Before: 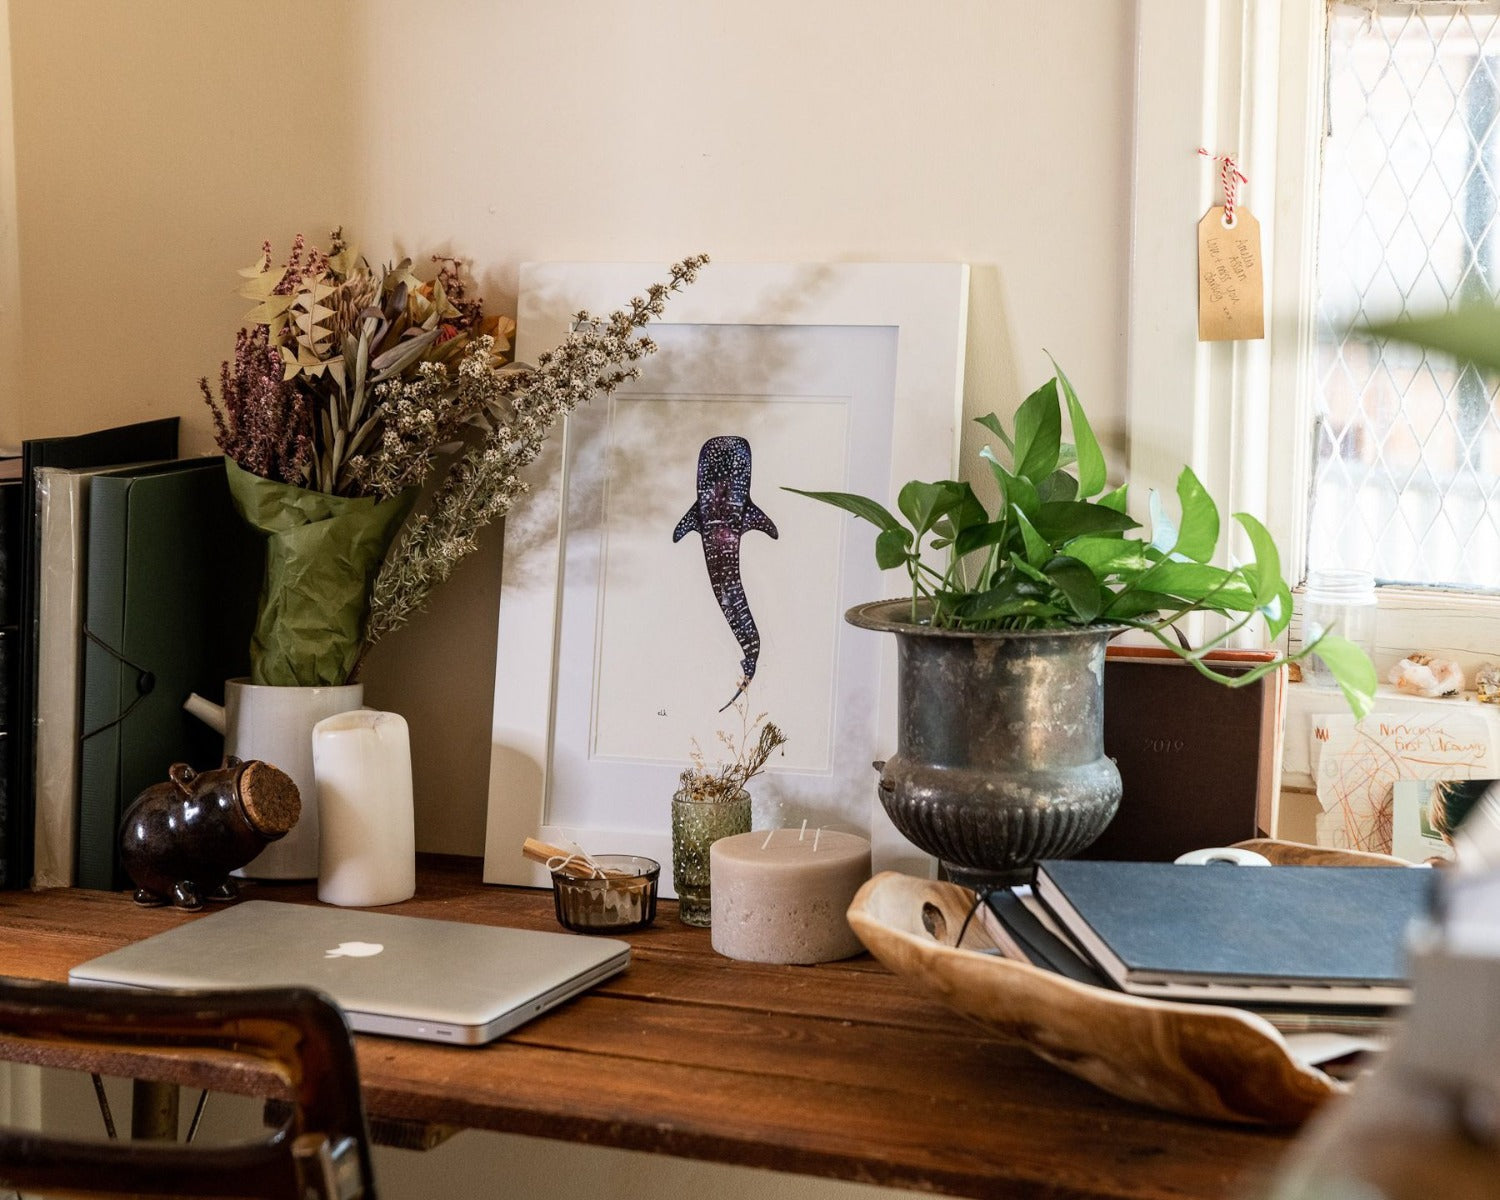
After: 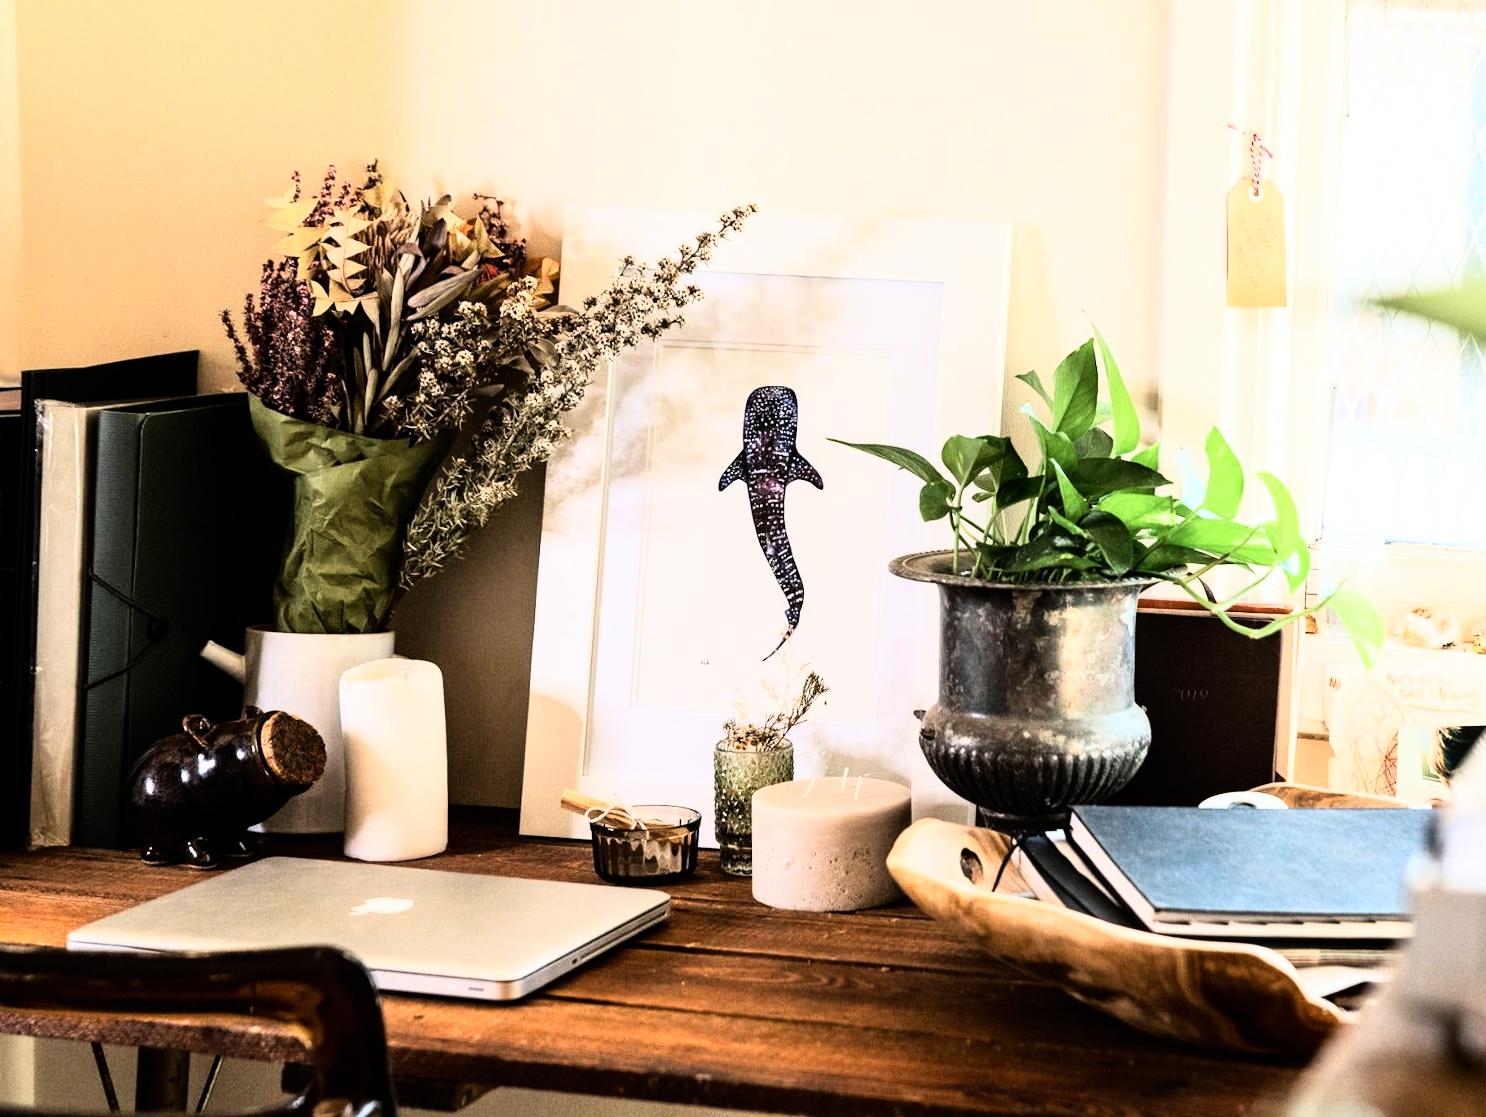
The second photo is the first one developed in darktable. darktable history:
rgb curve: curves: ch0 [(0, 0) (0.21, 0.15) (0.24, 0.21) (0.5, 0.75) (0.75, 0.96) (0.89, 0.99) (1, 1)]; ch1 [(0, 0.02) (0.21, 0.13) (0.25, 0.2) (0.5, 0.67) (0.75, 0.9) (0.89, 0.97) (1, 1)]; ch2 [(0, 0.02) (0.21, 0.13) (0.25, 0.2) (0.5, 0.67) (0.75, 0.9) (0.89, 0.97) (1, 1)], compensate middle gray true
rotate and perspective: rotation 0.679°, lens shift (horizontal) 0.136, crop left 0.009, crop right 0.991, crop top 0.078, crop bottom 0.95
